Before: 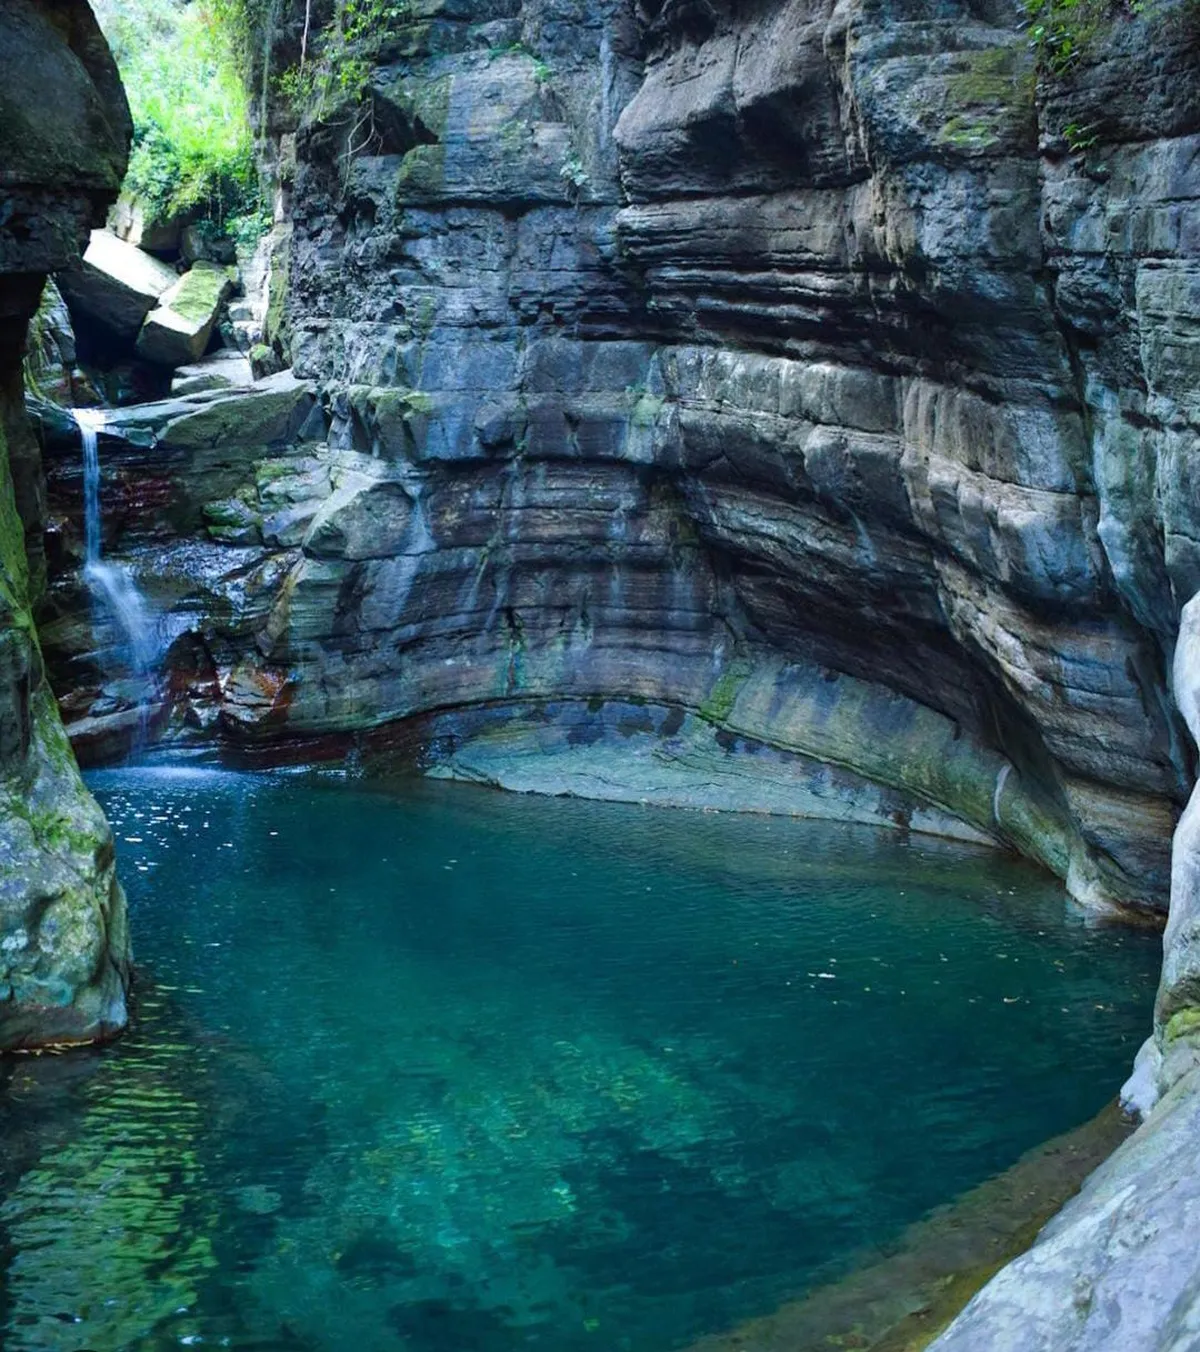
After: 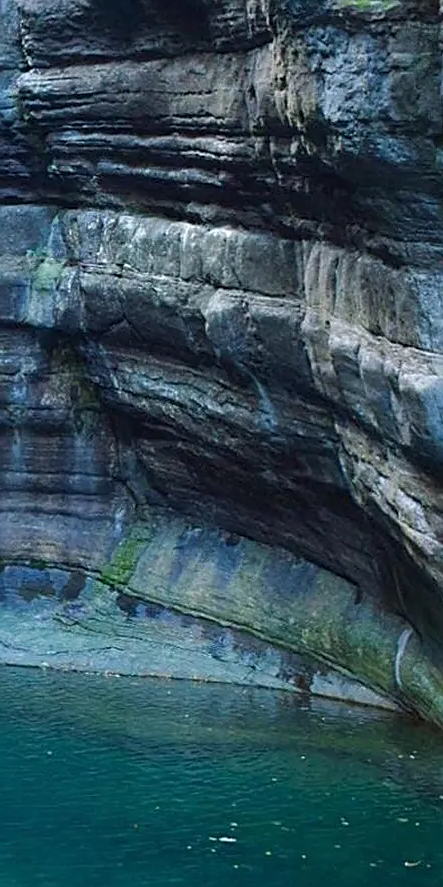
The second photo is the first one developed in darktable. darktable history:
crop and rotate: left 49.936%, top 10.094%, right 13.136%, bottom 24.256%
sharpen: on, module defaults
contrast equalizer: y [[0.5, 0.5, 0.472, 0.5, 0.5, 0.5], [0.5 ×6], [0.5 ×6], [0 ×6], [0 ×6]]
